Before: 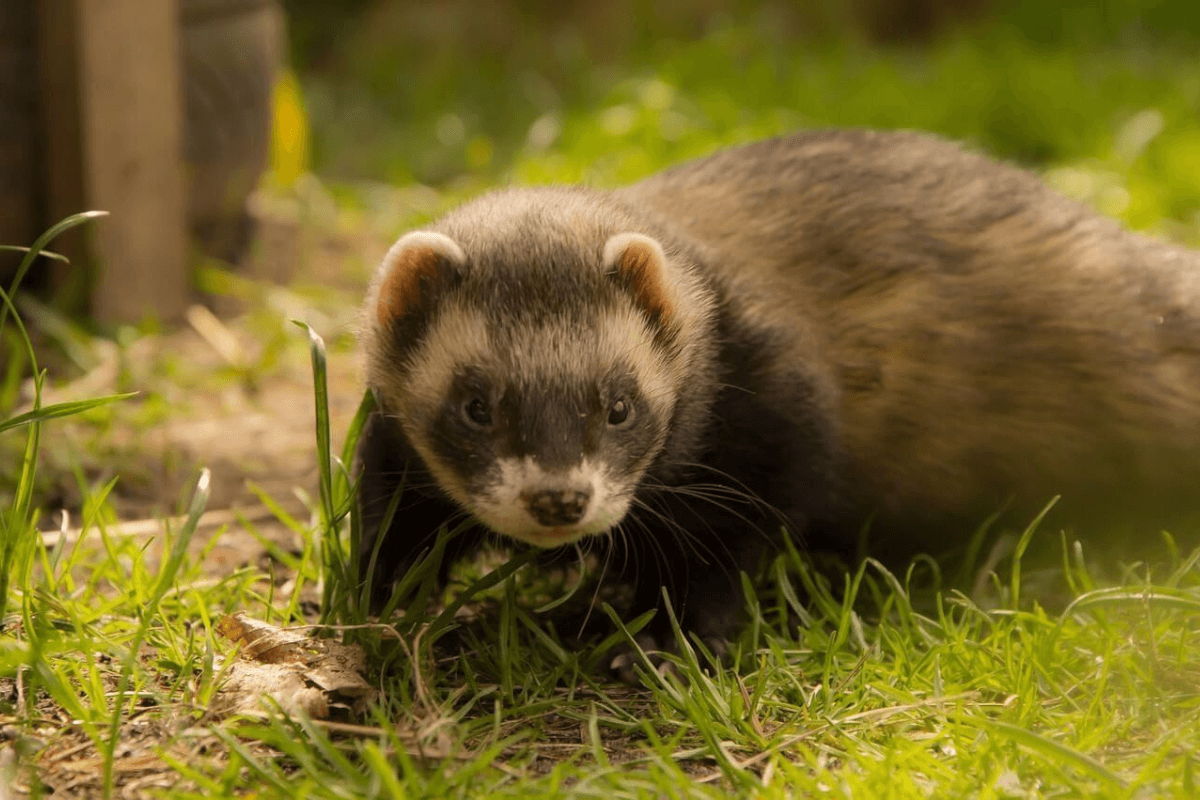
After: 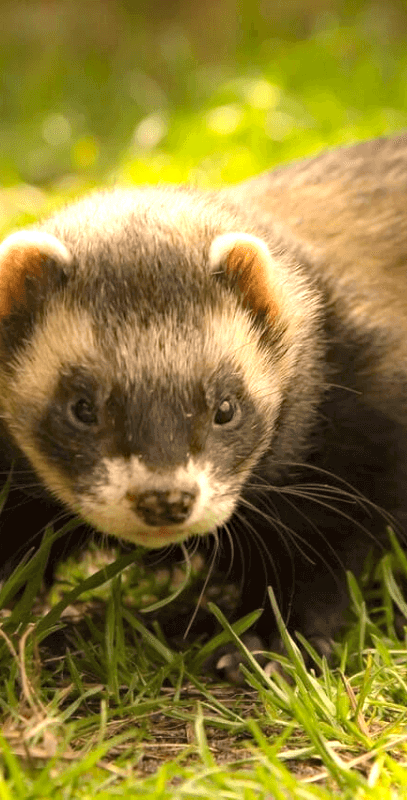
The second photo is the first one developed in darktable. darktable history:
crop: left 32.884%, right 33.121%
exposure: black level correction 0, exposure 1.173 EV, compensate highlight preservation false
haze removal: compatibility mode true, adaptive false
